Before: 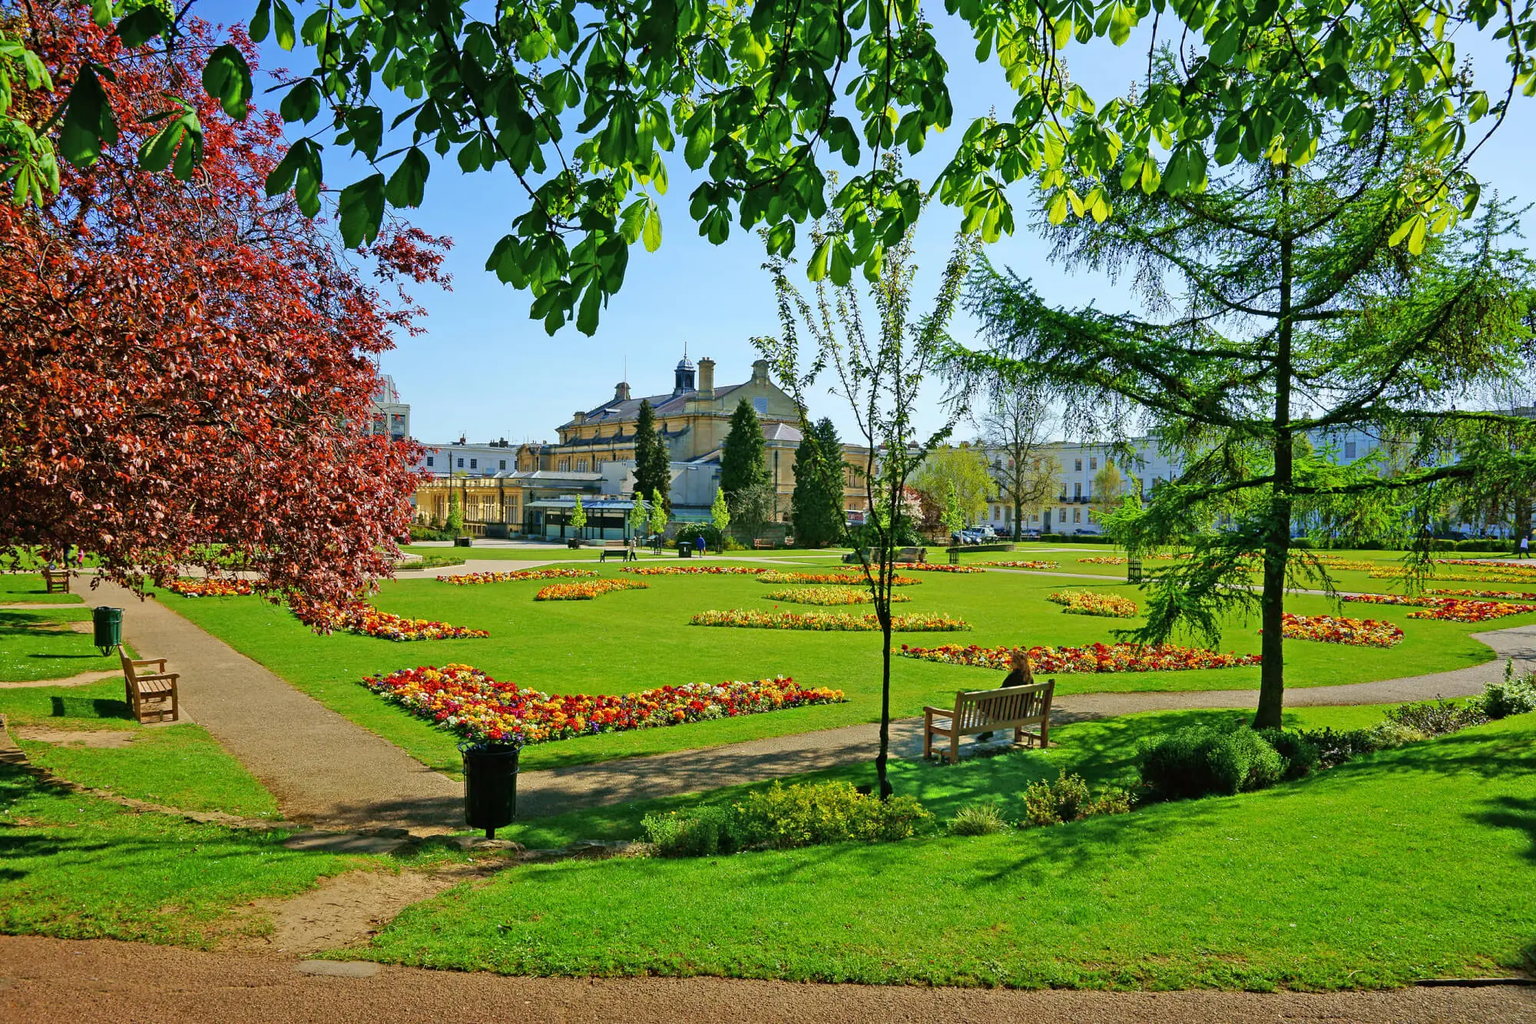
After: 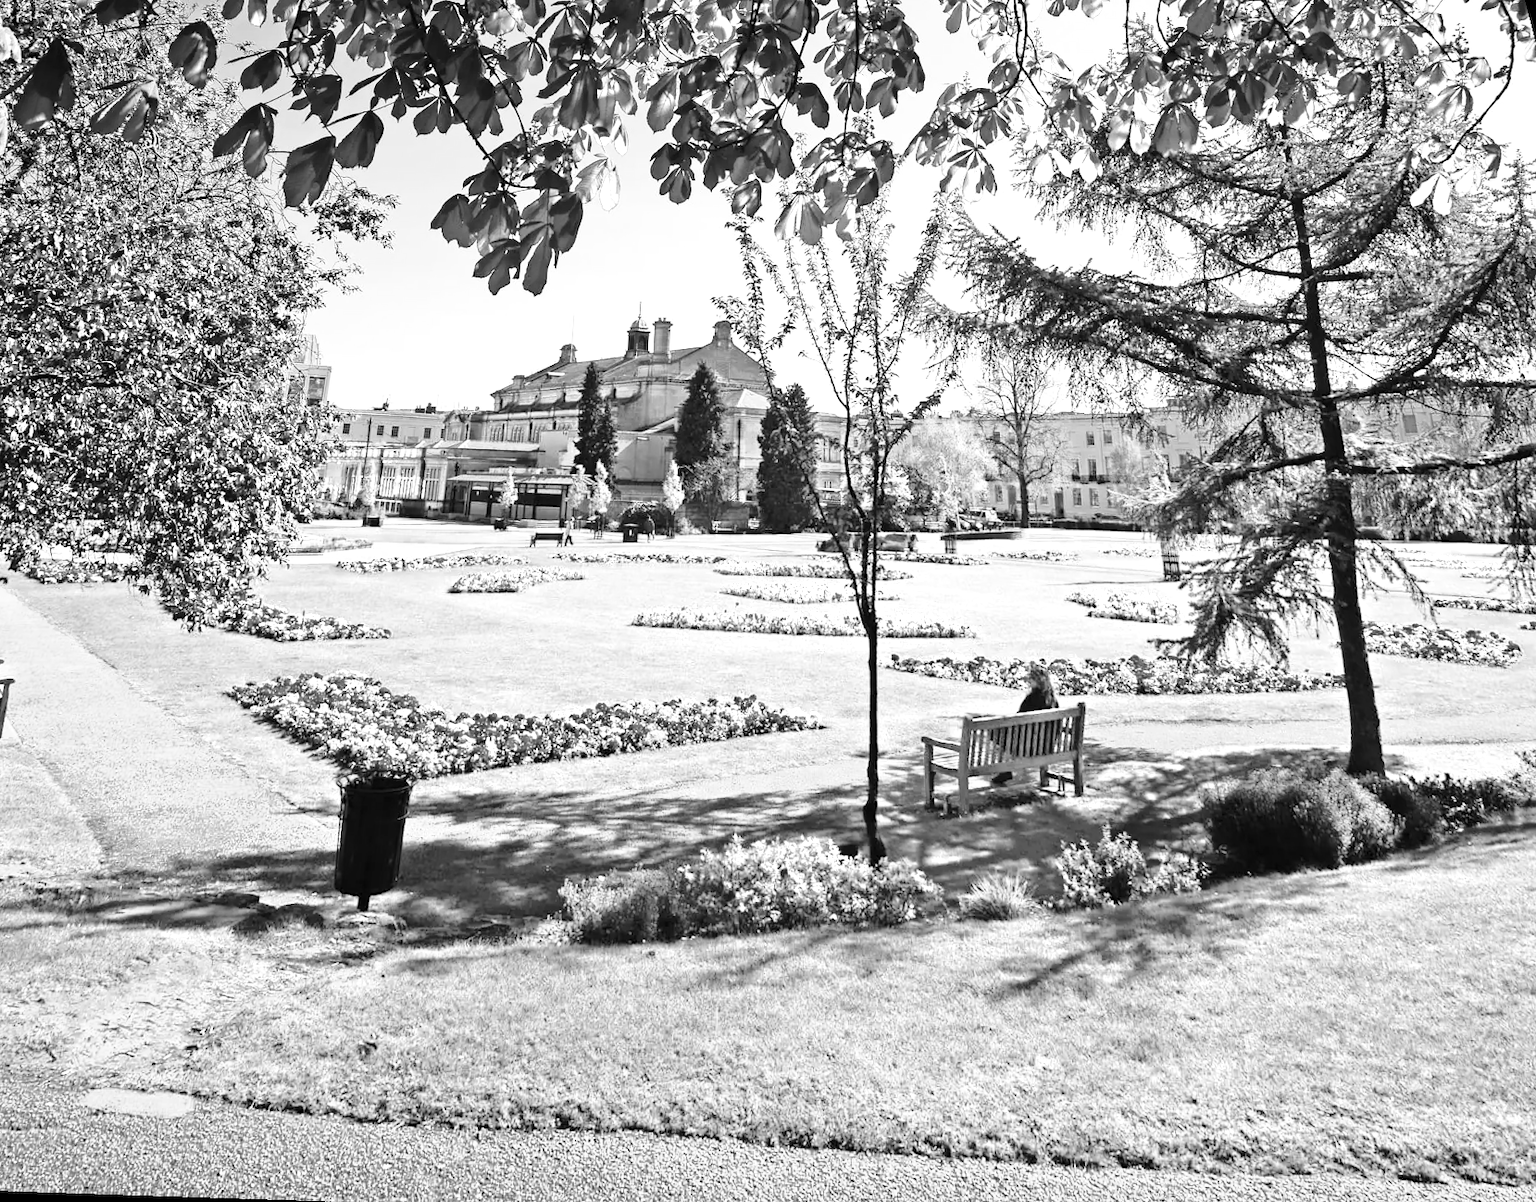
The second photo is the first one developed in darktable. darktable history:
exposure: exposure 0.7 EV, compensate highlight preservation false
velvia: on, module defaults
base curve: curves: ch0 [(0, 0) (0.028, 0.03) (0.121, 0.232) (0.46, 0.748) (0.859, 0.968) (1, 1)], preserve colors none
white balance: red 0.98, blue 1.61
rotate and perspective: rotation 0.72°, lens shift (vertical) -0.352, lens shift (horizontal) -0.051, crop left 0.152, crop right 0.859, crop top 0.019, crop bottom 0.964
color zones: curves: ch0 [(0.002, 0.593) (0.143, 0.417) (0.285, 0.541) (0.455, 0.289) (0.608, 0.327) (0.727, 0.283) (0.869, 0.571) (1, 0.603)]; ch1 [(0, 0) (0.143, 0) (0.286, 0) (0.429, 0) (0.571, 0) (0.714, 0) (0.857, 0)]
color correction: highlights a* -0.182, highlights b* -0.124
